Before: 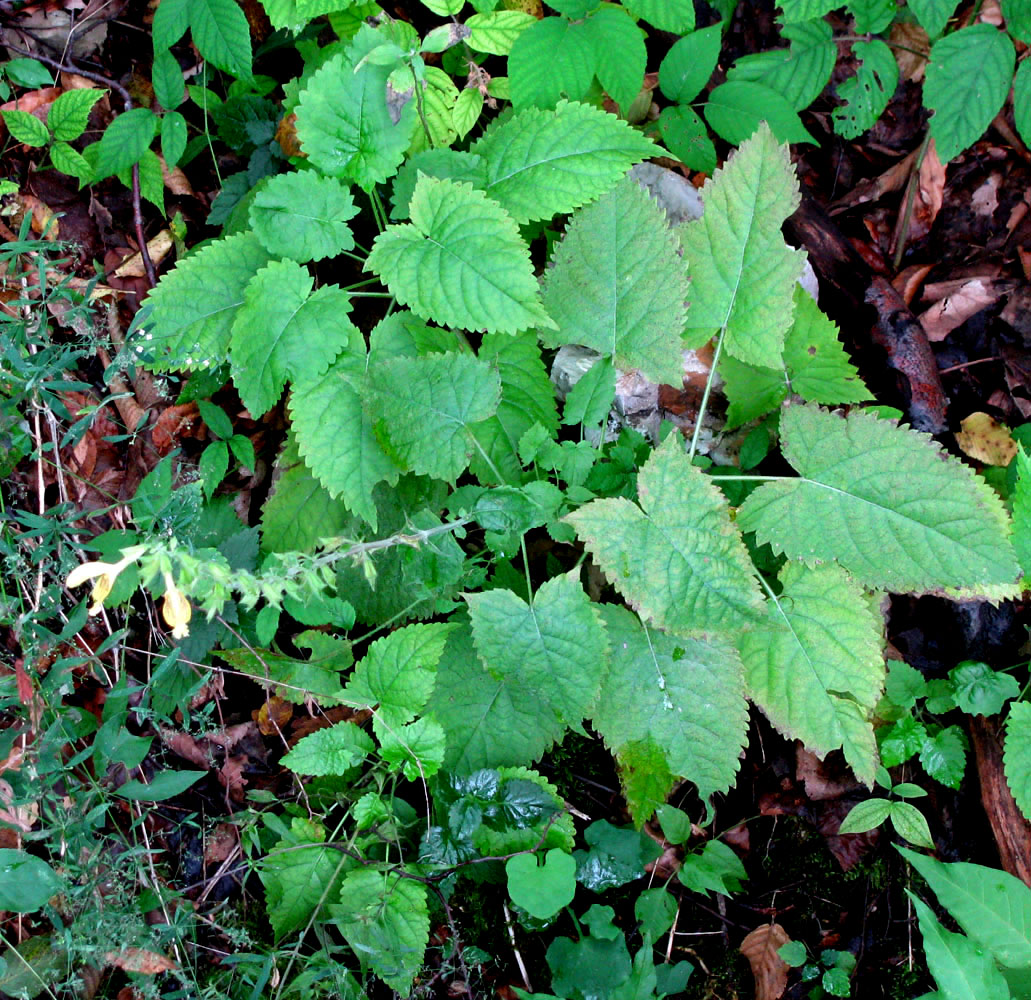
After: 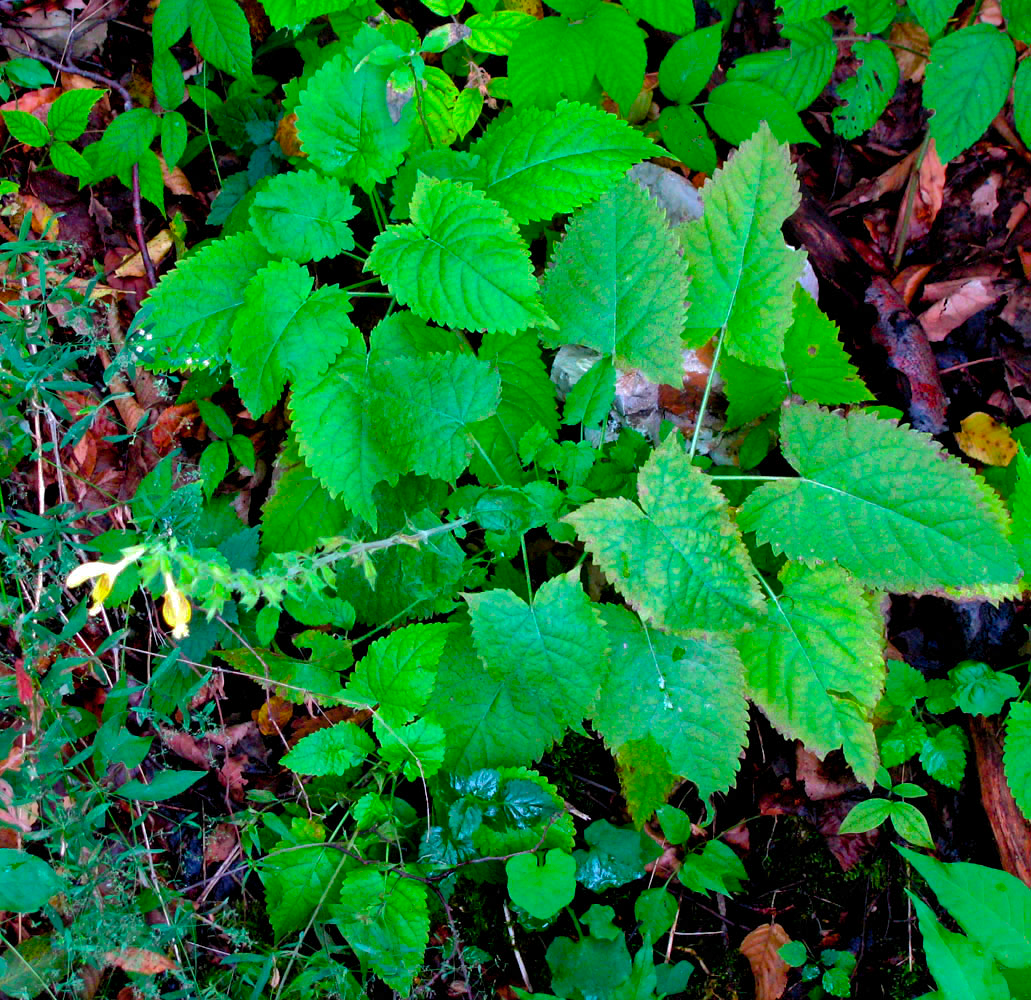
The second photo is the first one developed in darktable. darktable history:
color balance rgb: perceptual saturation grading › global saturation 29.732%, global vibrance 39.269%
tone equalizer: on, module defaults
shadows and highlights: shadows 40.03, highlights -59.74
